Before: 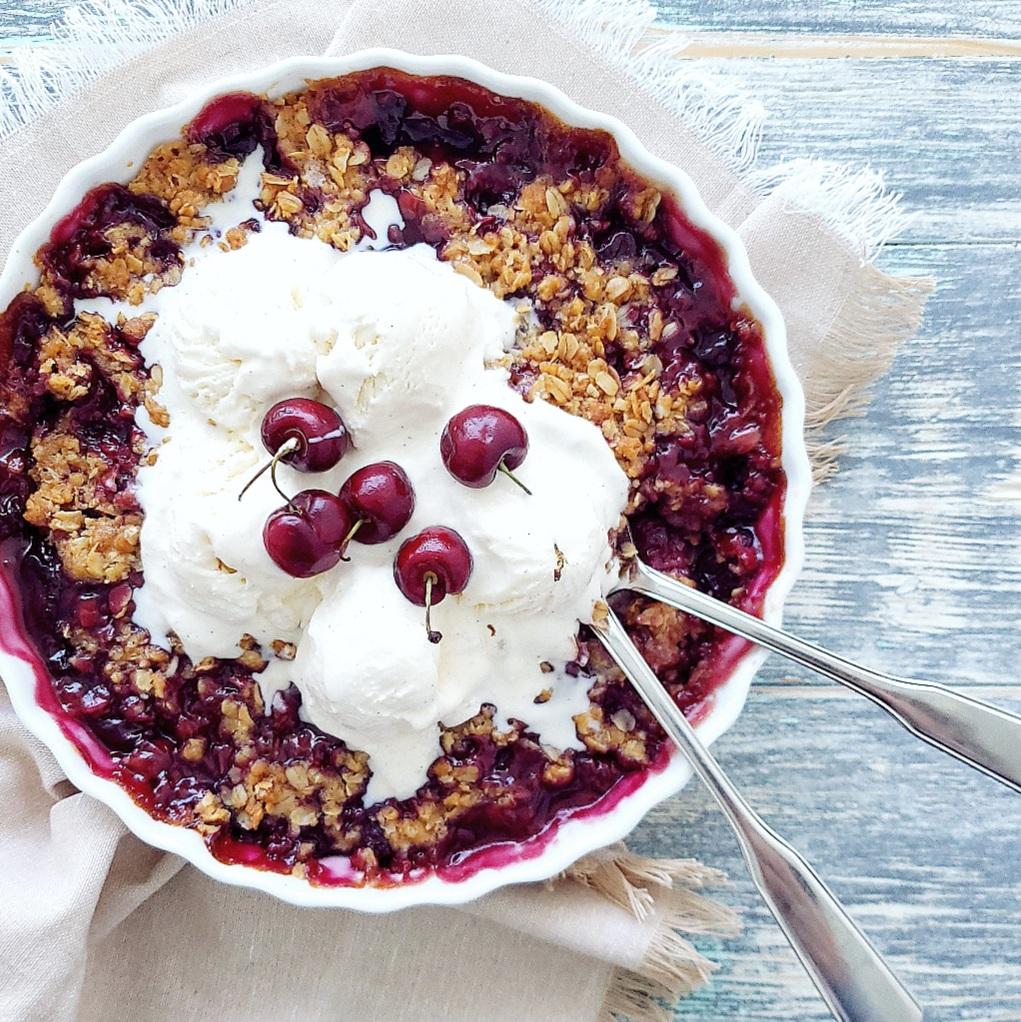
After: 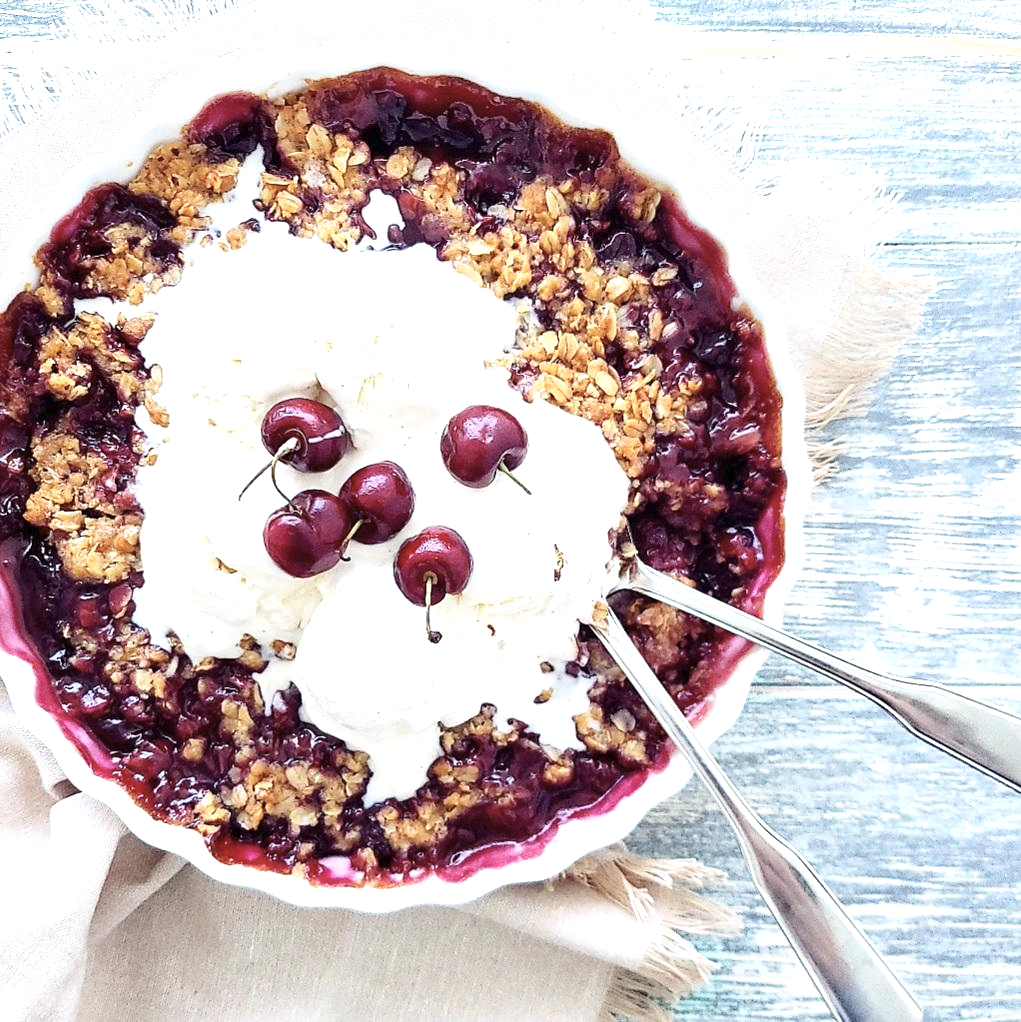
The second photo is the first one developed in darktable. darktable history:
exposure: black level correction 0, exposure 0.6 EV, compensate highlight preservation false
contrast brightness saturation: contrast 0.11, saturation -0.17
